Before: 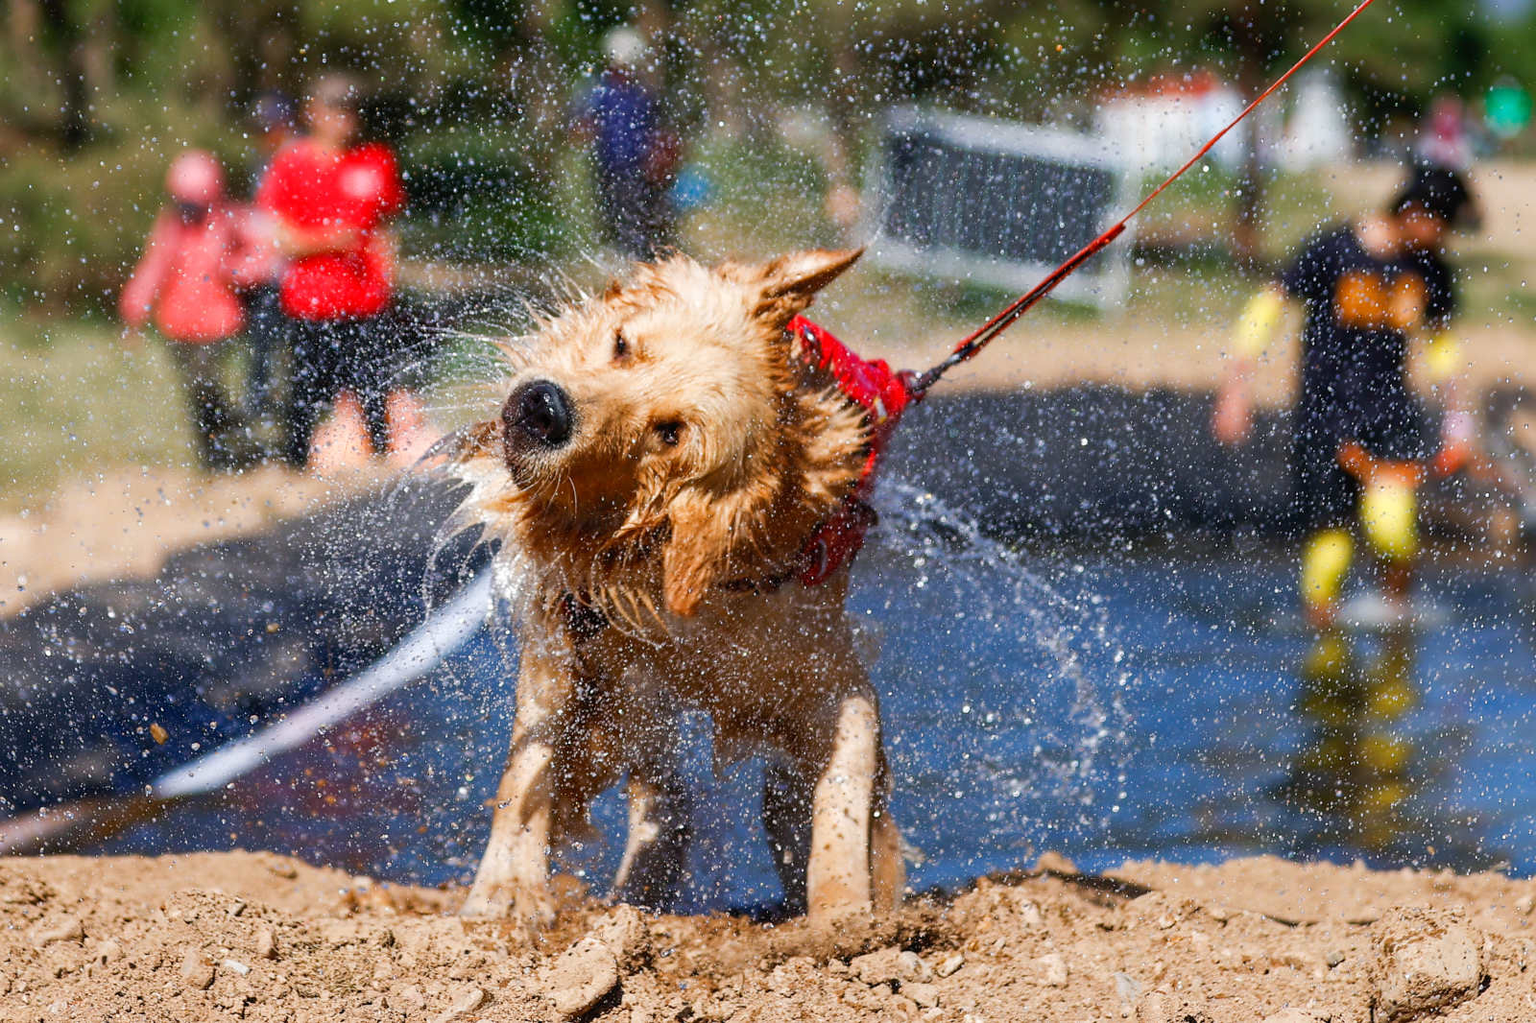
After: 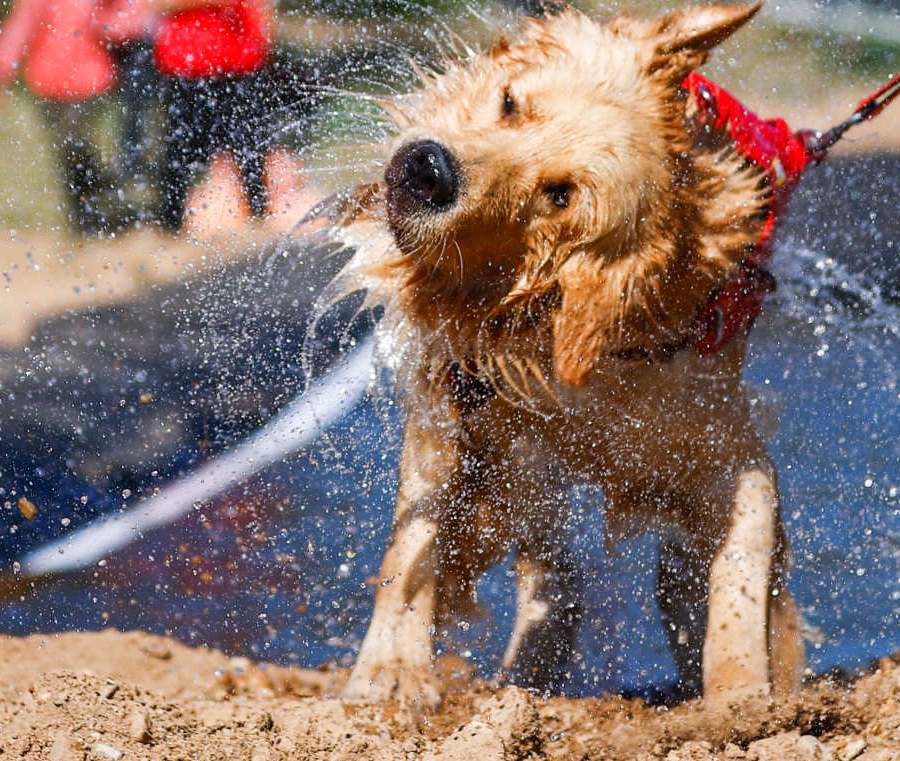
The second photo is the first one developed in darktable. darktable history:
crop: left 8.632%, top 24.087%, right 35.109%, bottom 4.504%
